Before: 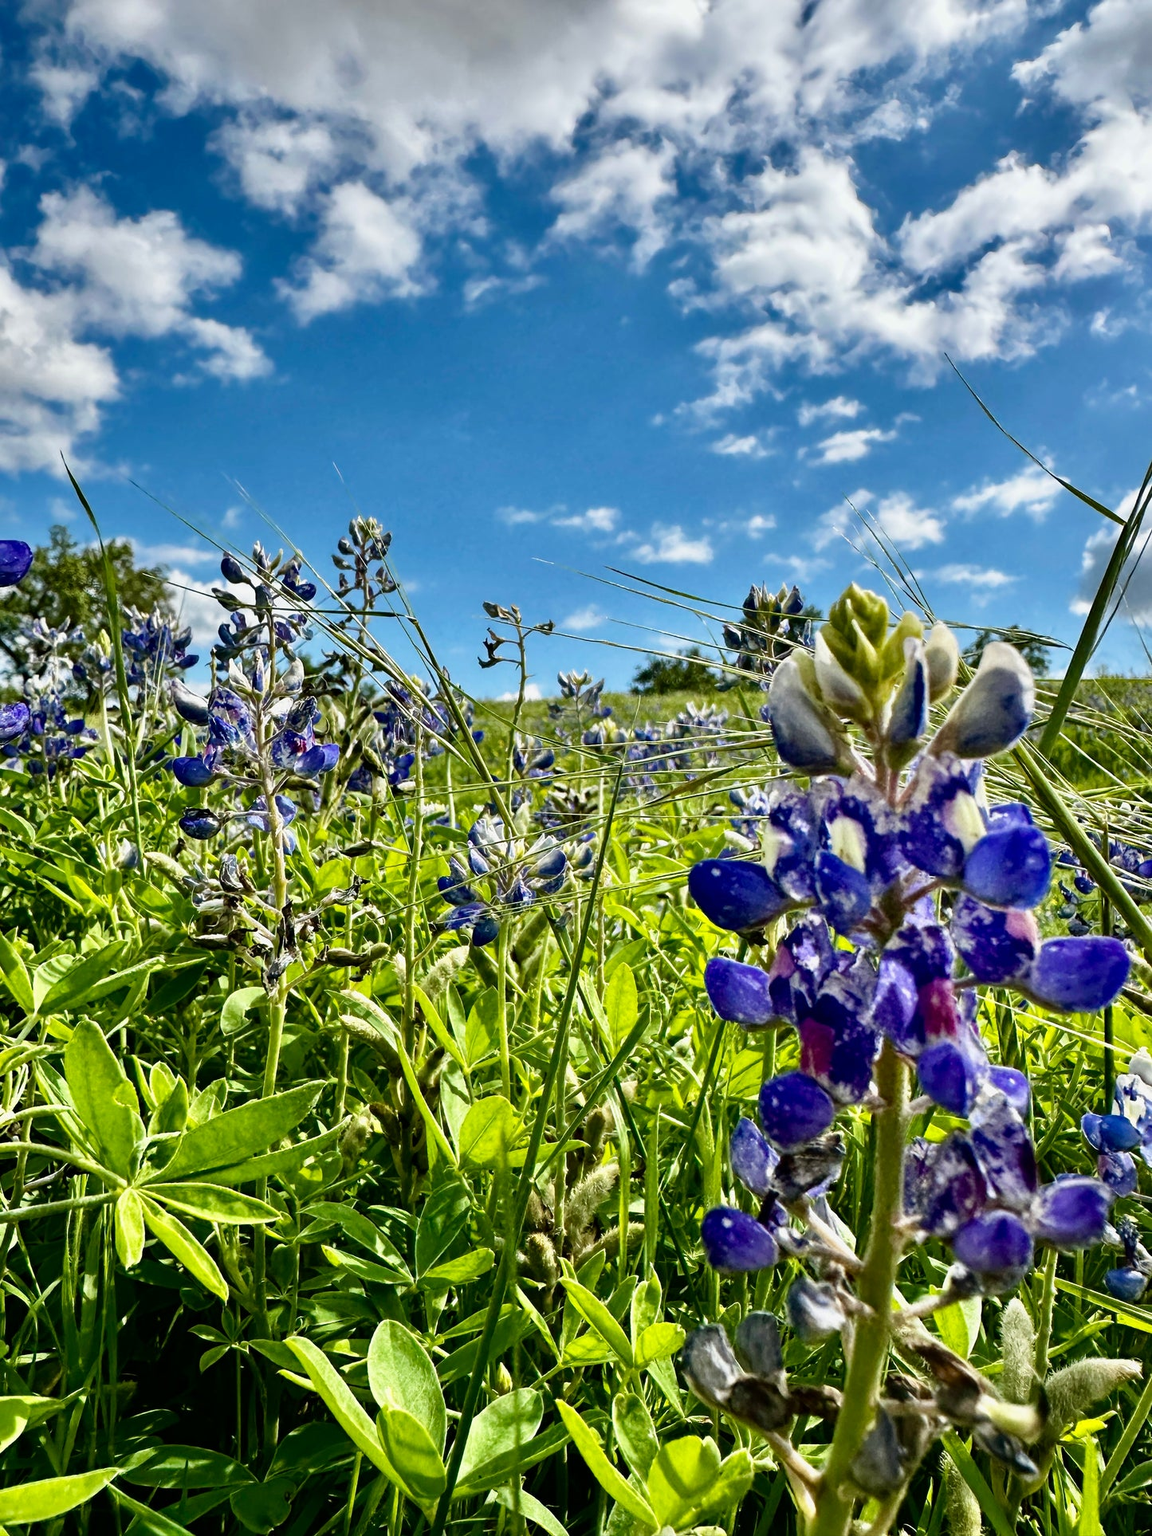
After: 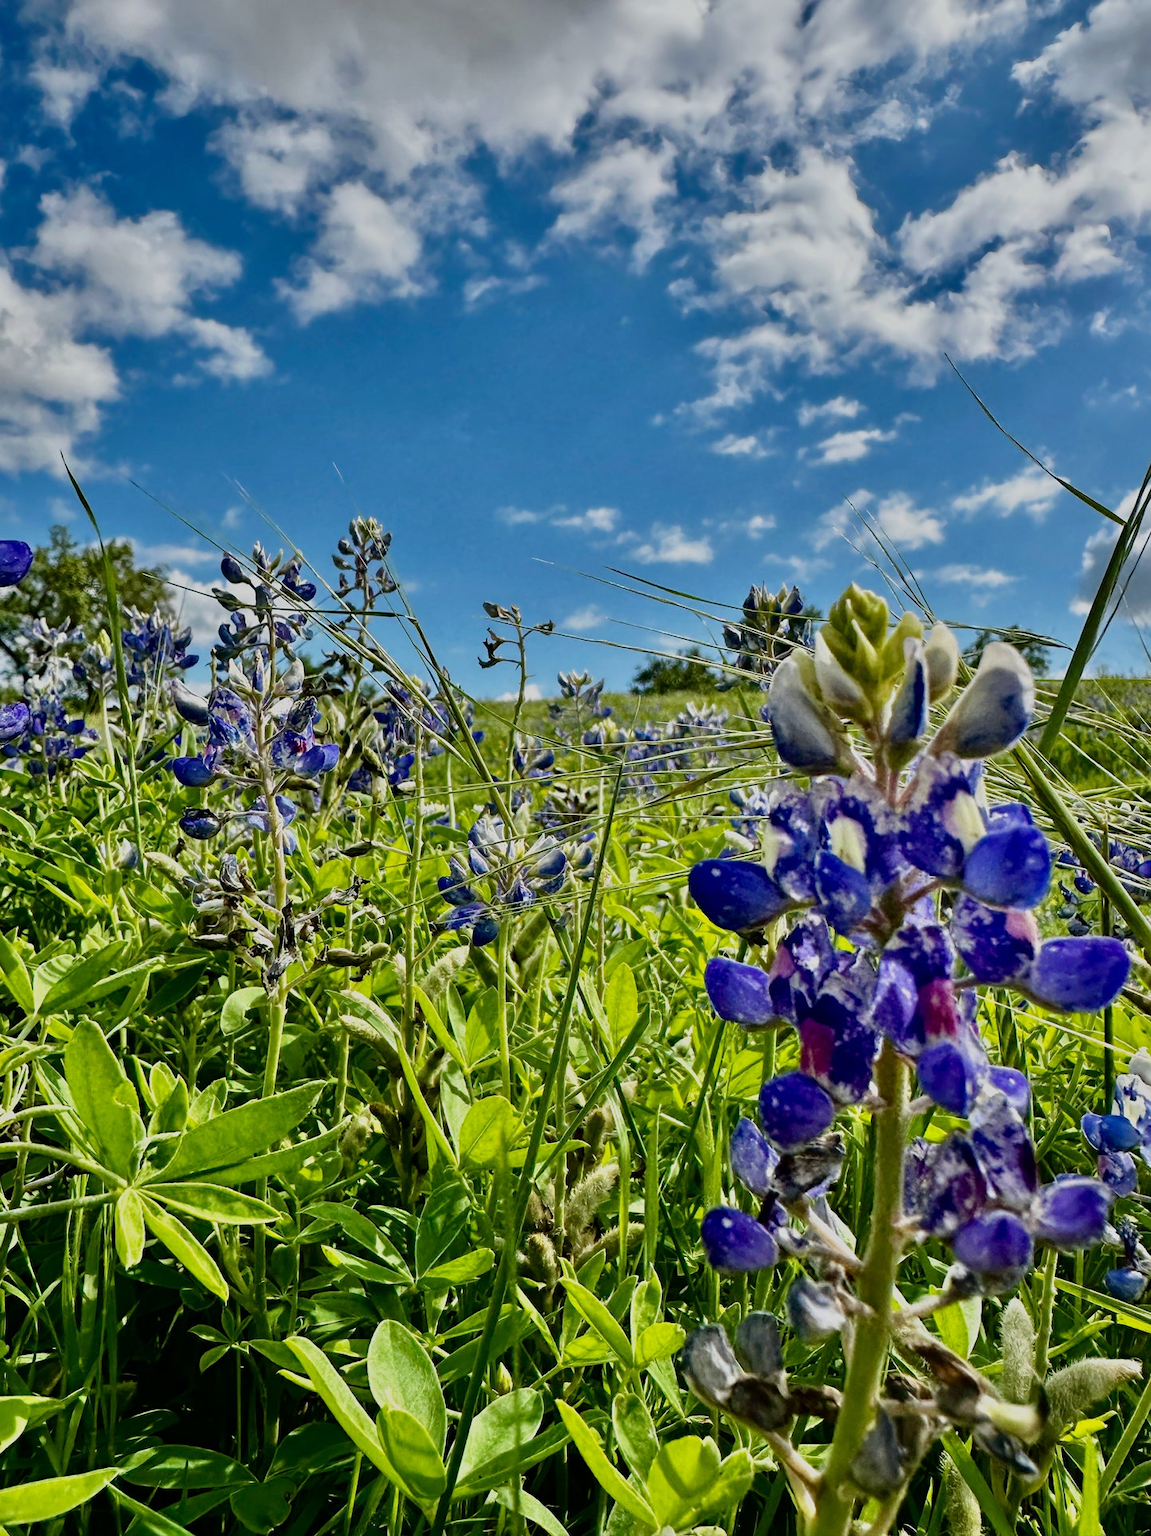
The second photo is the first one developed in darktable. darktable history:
tone equalizer: -8 EV -0.001 EV, -7 EV 0.005 EV, -6 EV -0.043 EV, -5 EV 0.01 EV, -4 EV -0.022 EV, -3 EV 0.01 EV, -2 EV -0.045 EV, -1 EV -0.314 EV, +0 EV -0.61 EV
